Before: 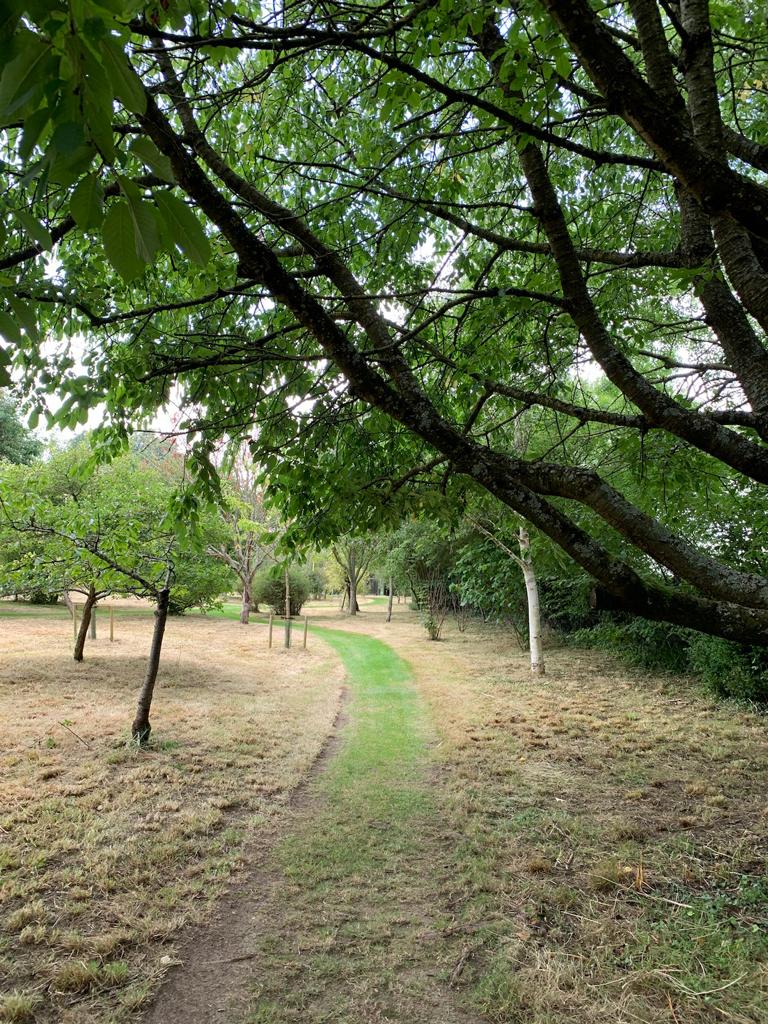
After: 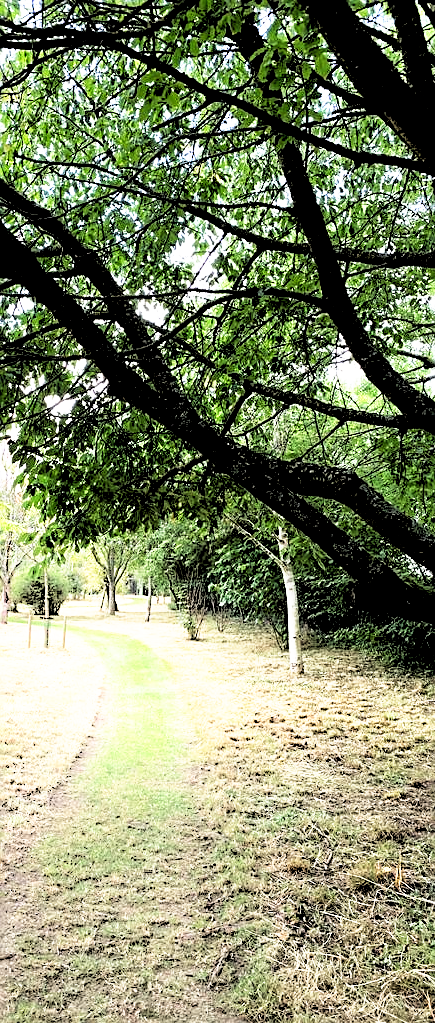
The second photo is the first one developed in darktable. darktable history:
base curve: curves: ch0 [(0, 0) (0.495, 0.917) (1, 1)], preserve colors none
sharpen: on, module defaults
crop: left 31.458%, top 0%, right 11.876%
exposure: exposure 0.131 EV, compensate highlight preservation false
shadows and highlights: highlights 70.7, soften with gaussian
rgb levels: levels [[0.034, 0.472, 0.904], [0, 0.5, 1], [0, 0.5, 1]]
